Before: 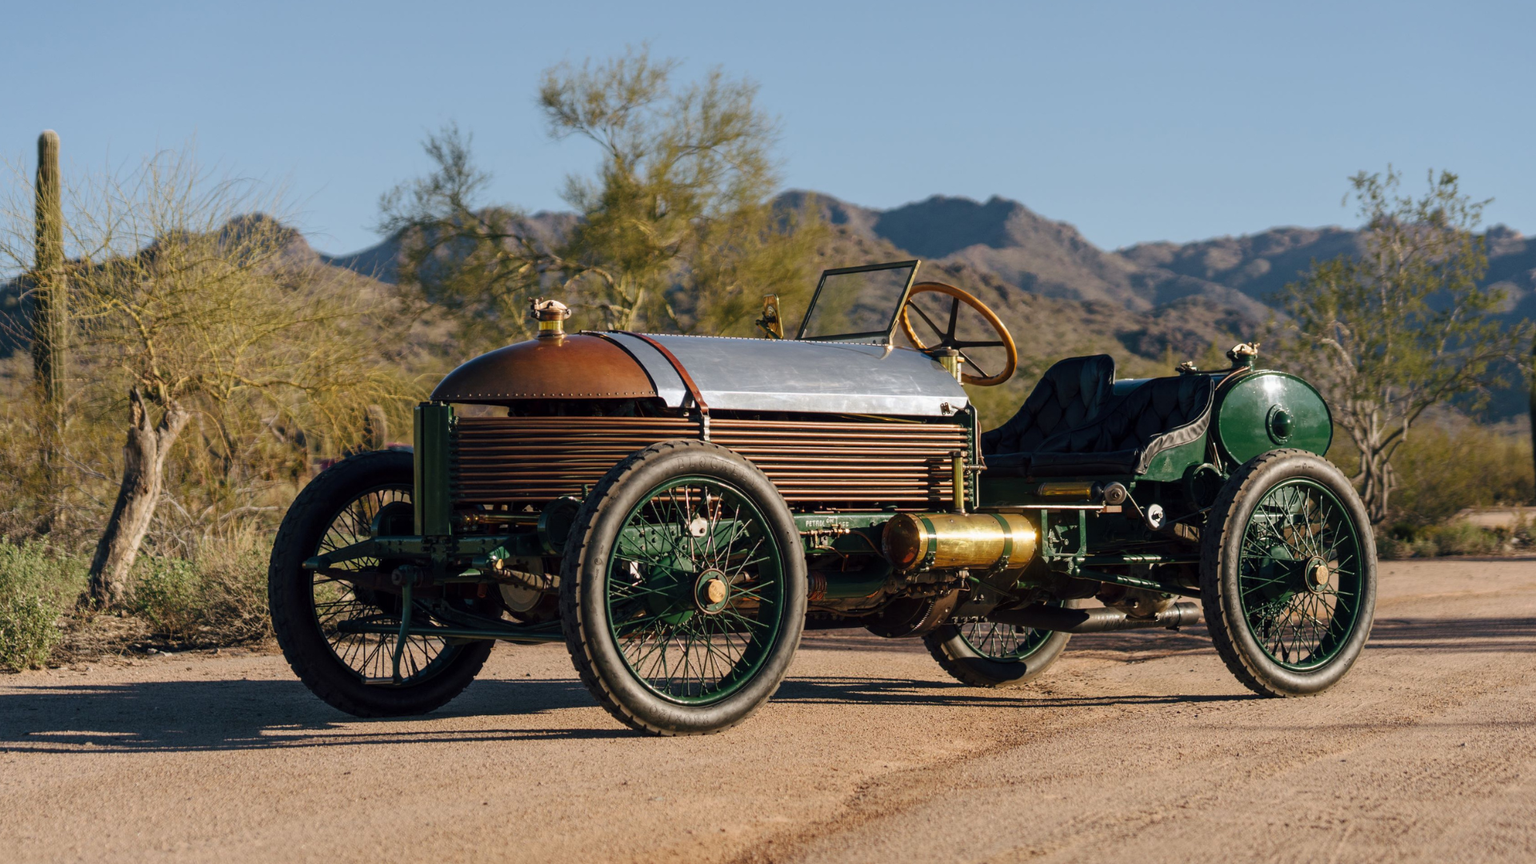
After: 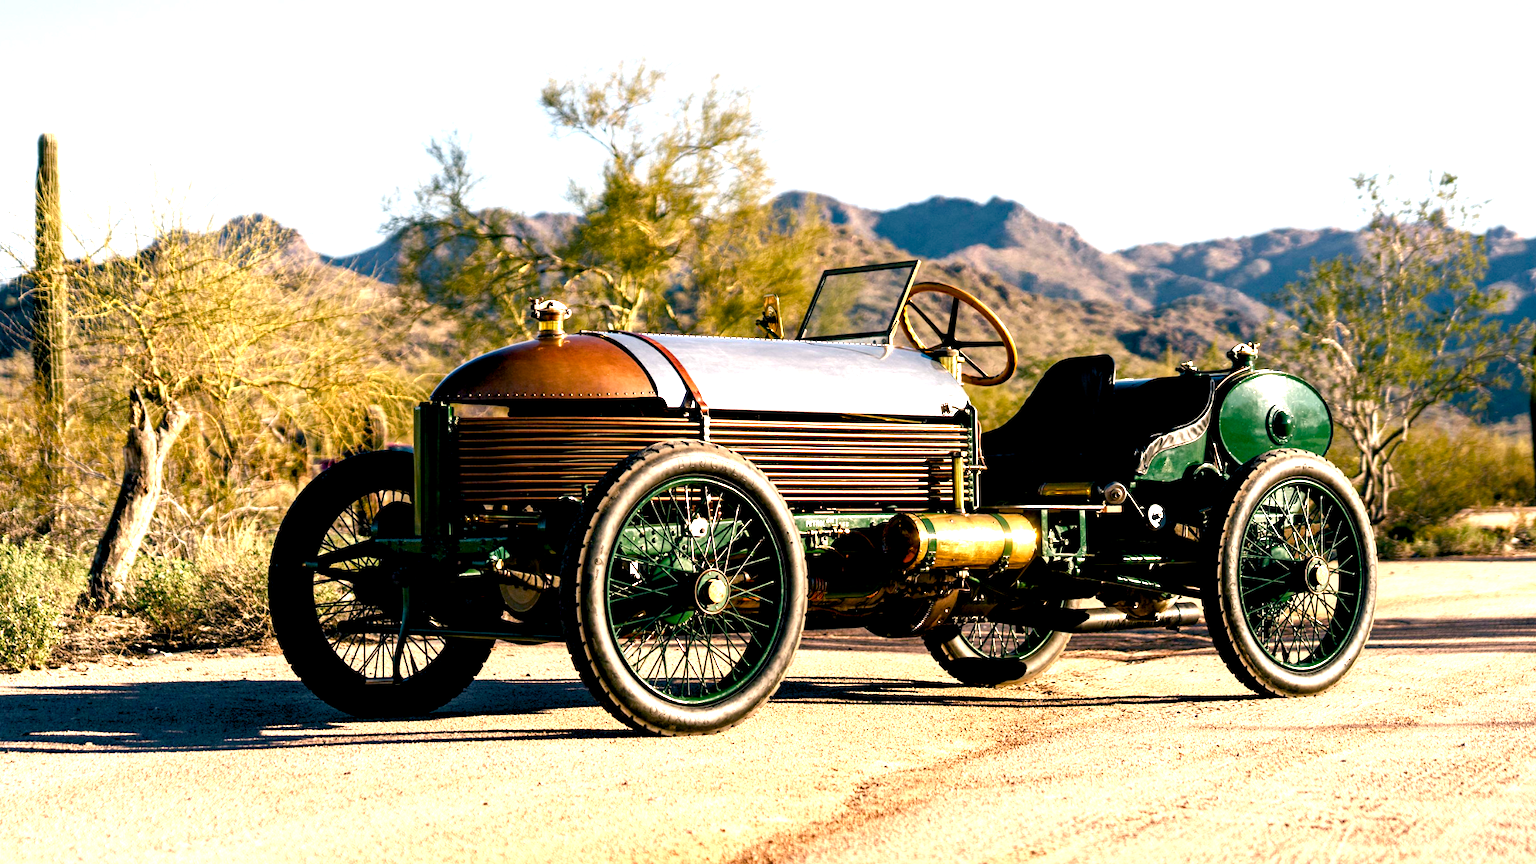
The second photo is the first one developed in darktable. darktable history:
exposure: black level correction 0.011, exposure 1.088 EV, compensate exposure bias true, compensate highlight preservation false
color balance rgb: shadows lift › chroma 2%, shadows lift › hue 185.64°, power › luminance 1.48%, highlights gain › chroma 3%, highlights gain › hue 54.51°, global offset › luminance -0.4%, perceptual saturation grading › highlights -18.47%, perceptual saturation grading › mid-tones 6.62%, perceptual saturation grading › shadows 28.22%, perceptual brilliance grading › highlights 15.68%, perceptual brilliance grading › shadows -14.29%, global vibrance 25.96%, contrast 6.45%
